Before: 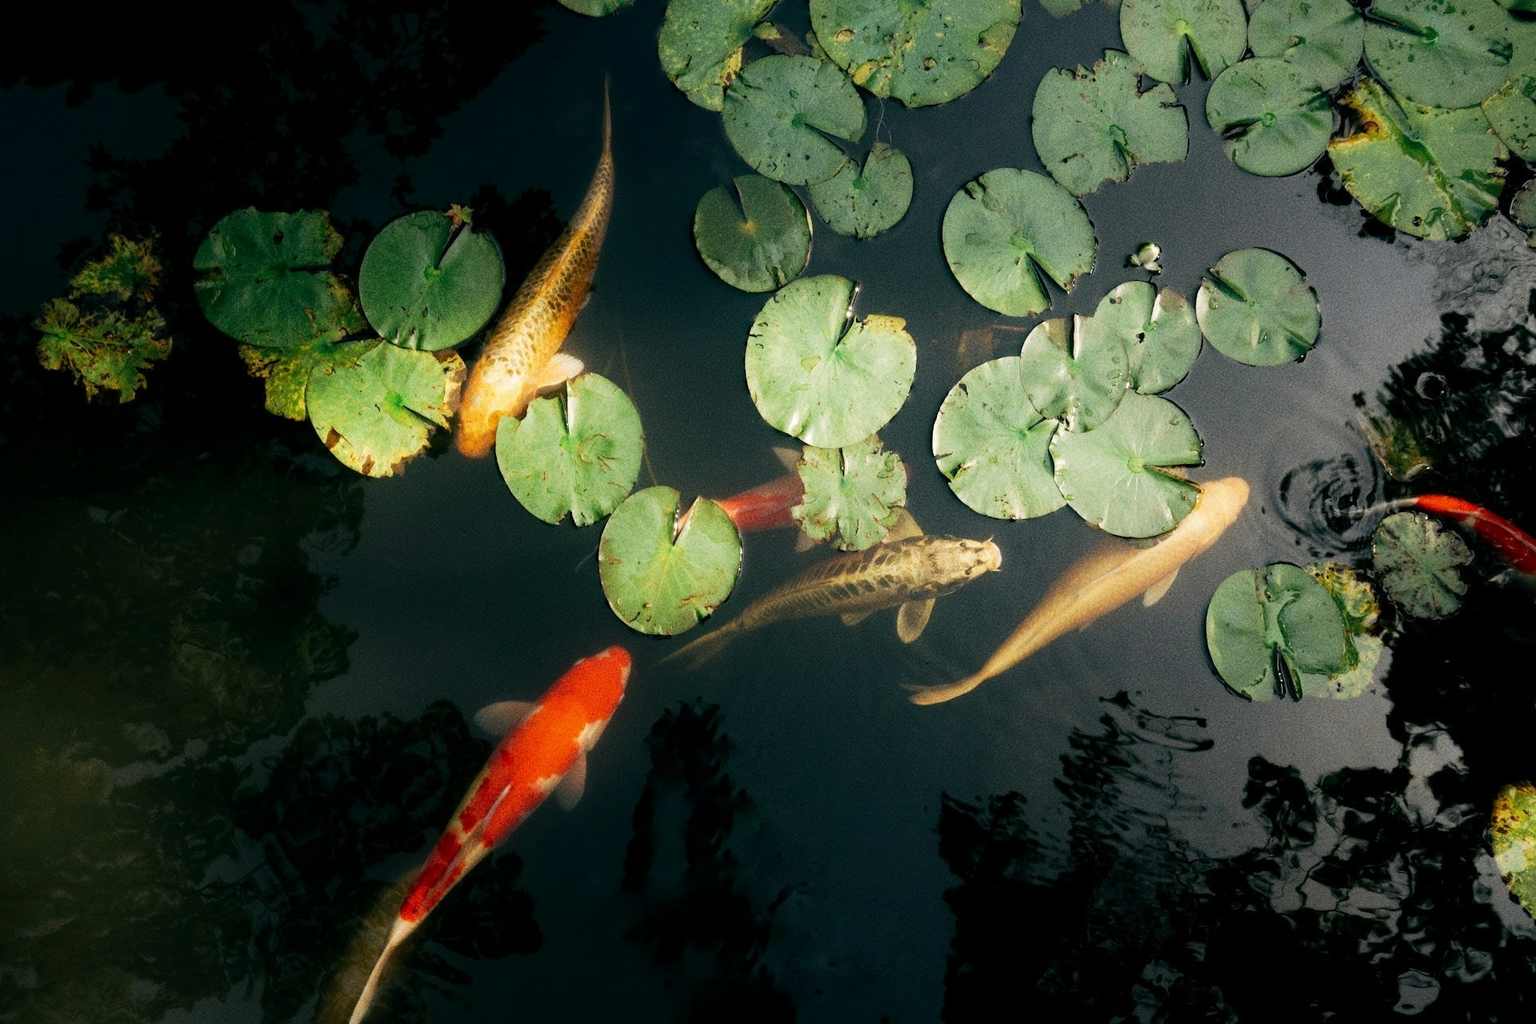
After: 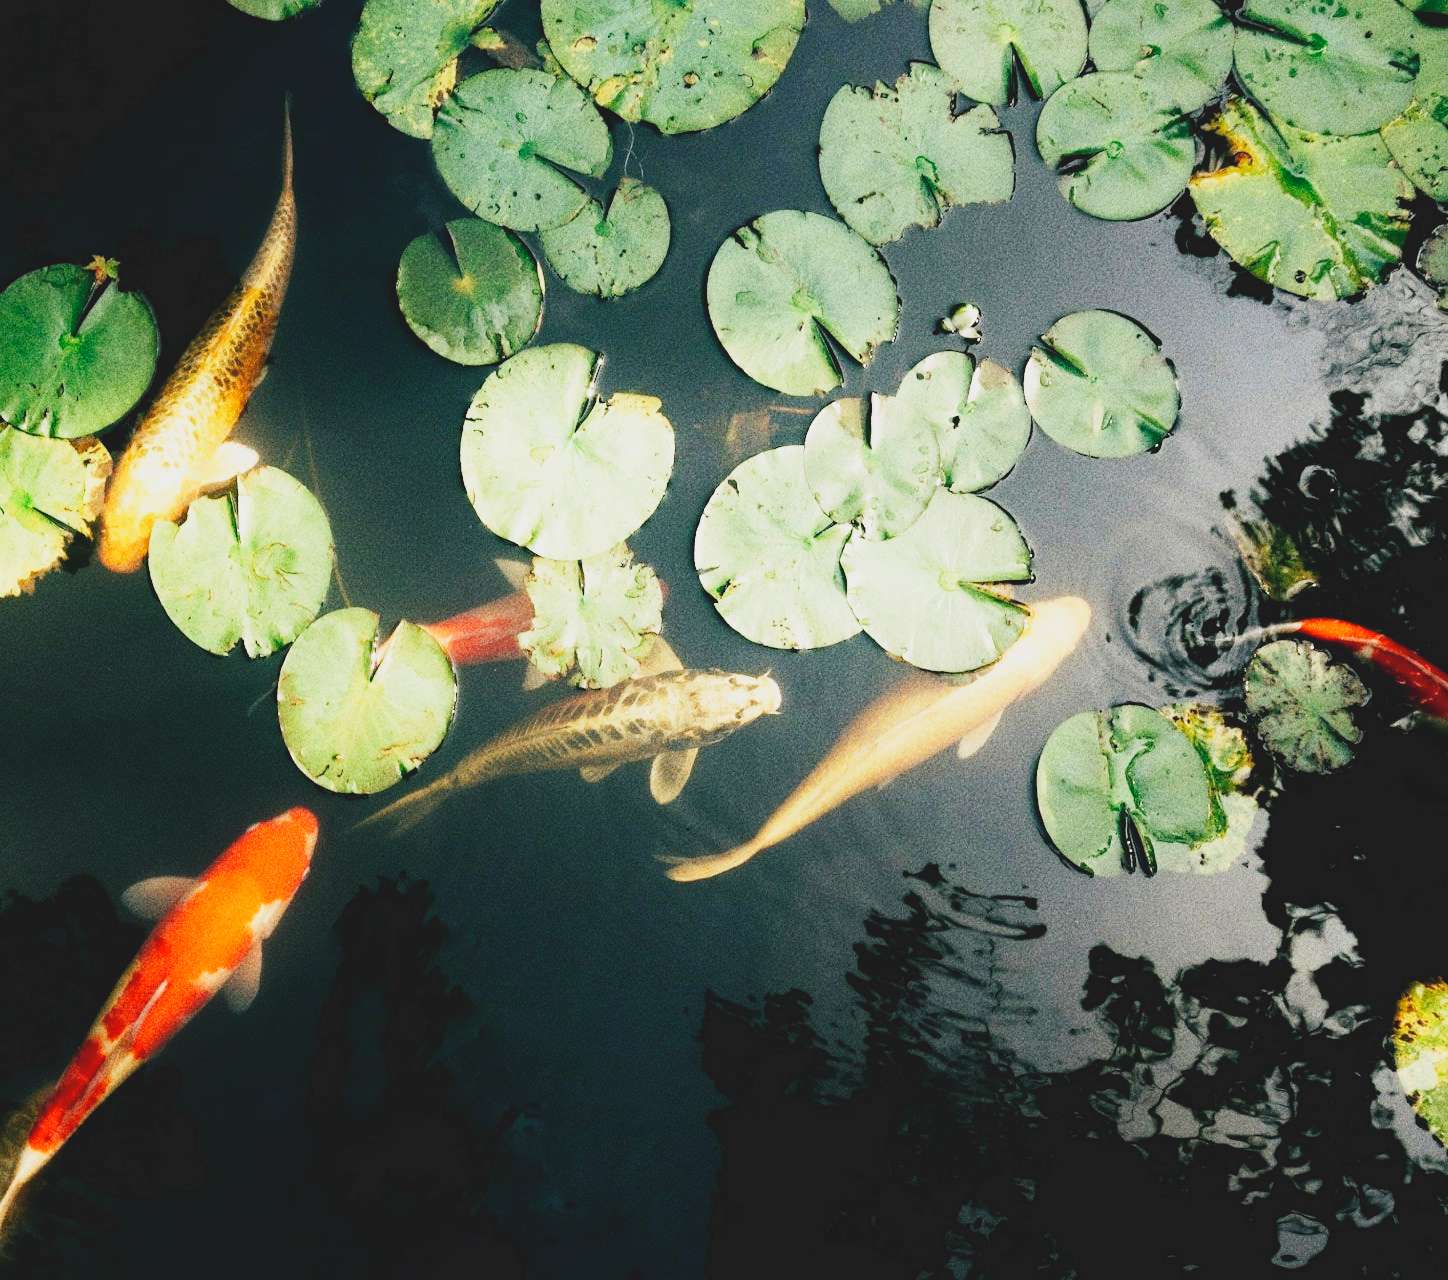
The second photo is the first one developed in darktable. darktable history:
contrast brightness saturation: contrast -0.137, brightness 0.044, saturation -0.139
base curve: curves: ch0 [(0, 0.003) (0.001, 0.002) (0.006, 0.004) (0.02, 0.022) (0.048, 0.086) (0.094, 0.234) (0.162, 0.431) (0.258, 0.629) (0.385, 0.8) (0.548, 0.918) (0.751, 0.988) (1, 1)], preserve colors none
crop and rotate: left 24.565%
